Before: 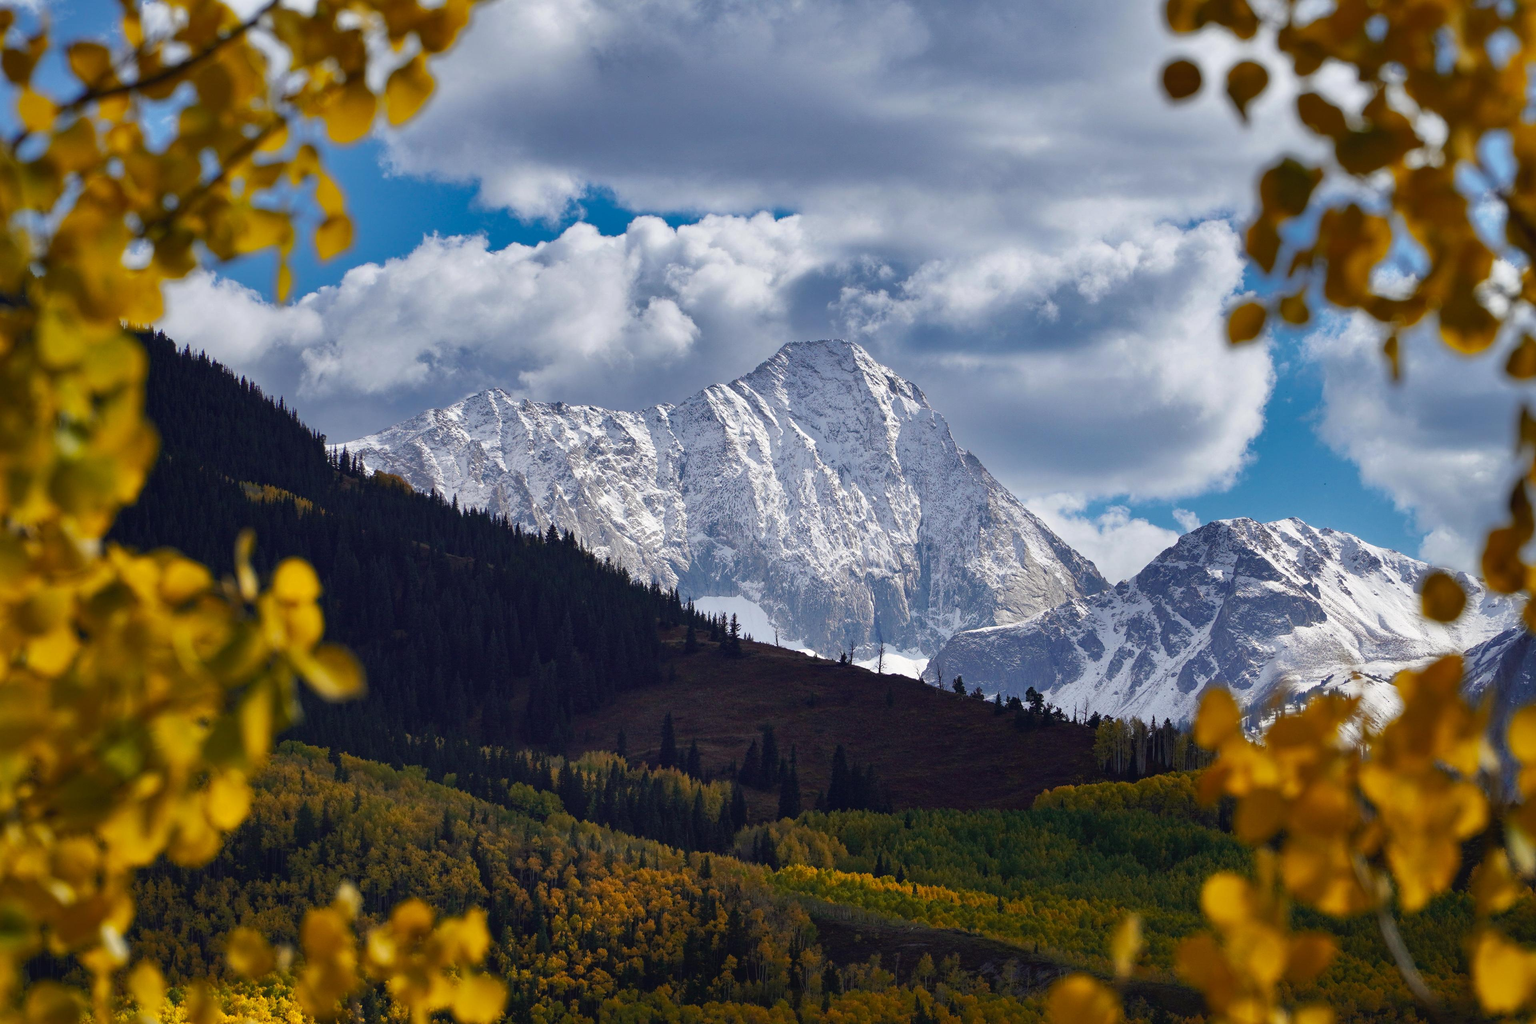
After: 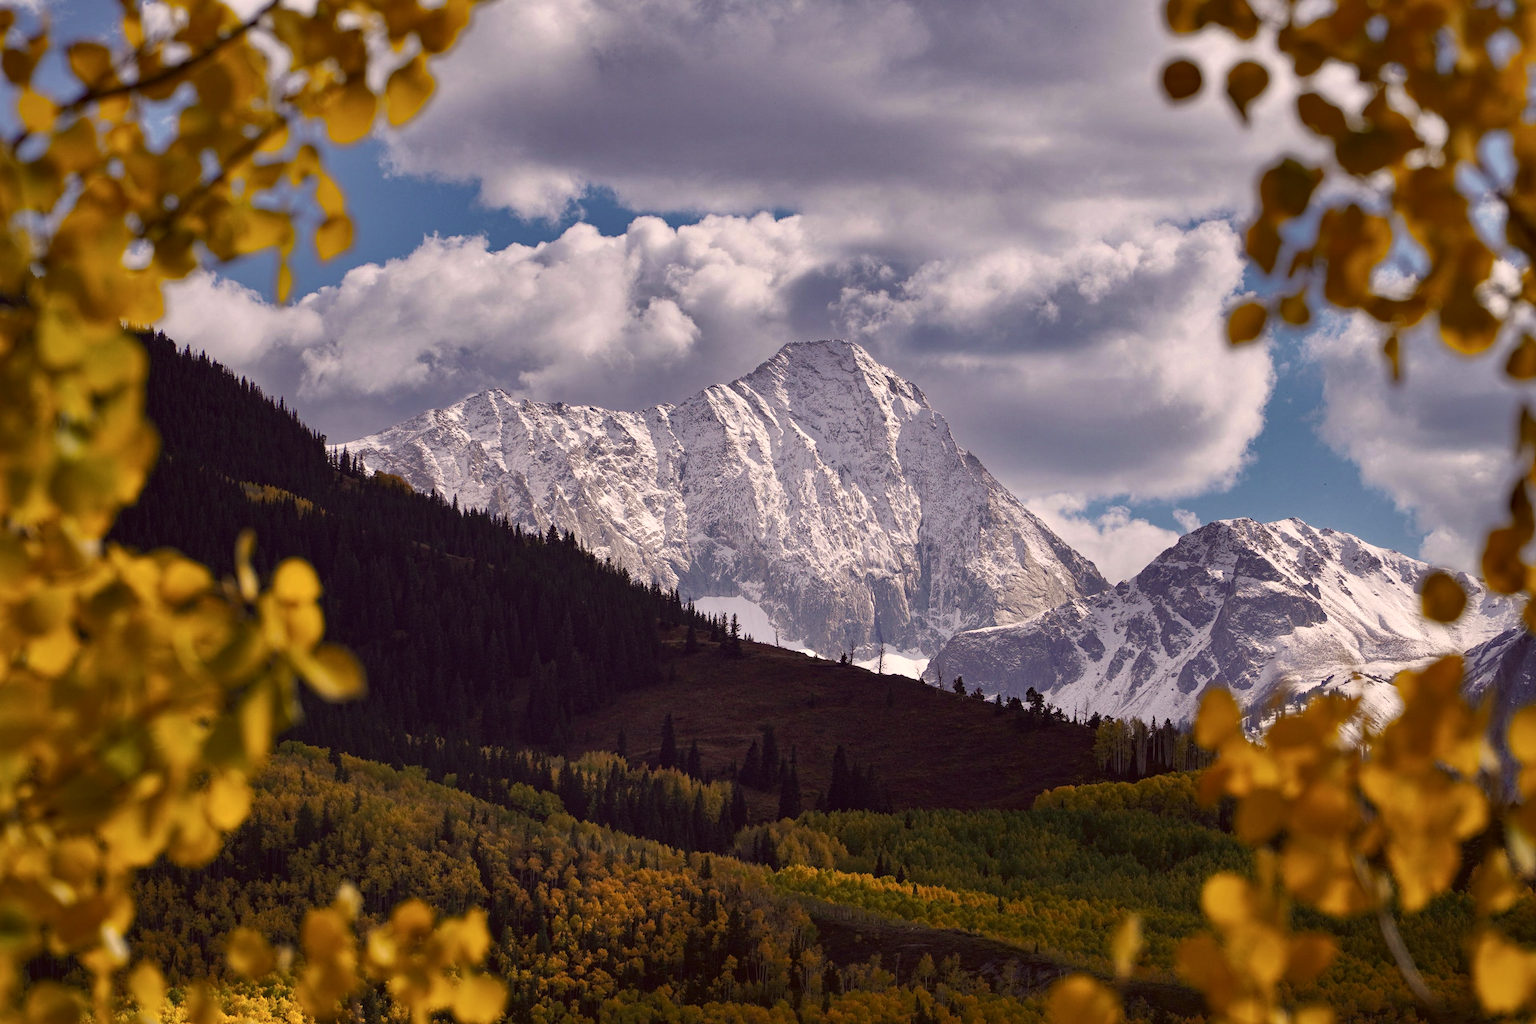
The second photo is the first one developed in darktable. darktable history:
color correction: highlights a* 10.23, highlights b* 9.67, shadows a* 7.86, shadows b* 8.03, saturation 0.801
haze removal: compatibility mode true, adaptive false
